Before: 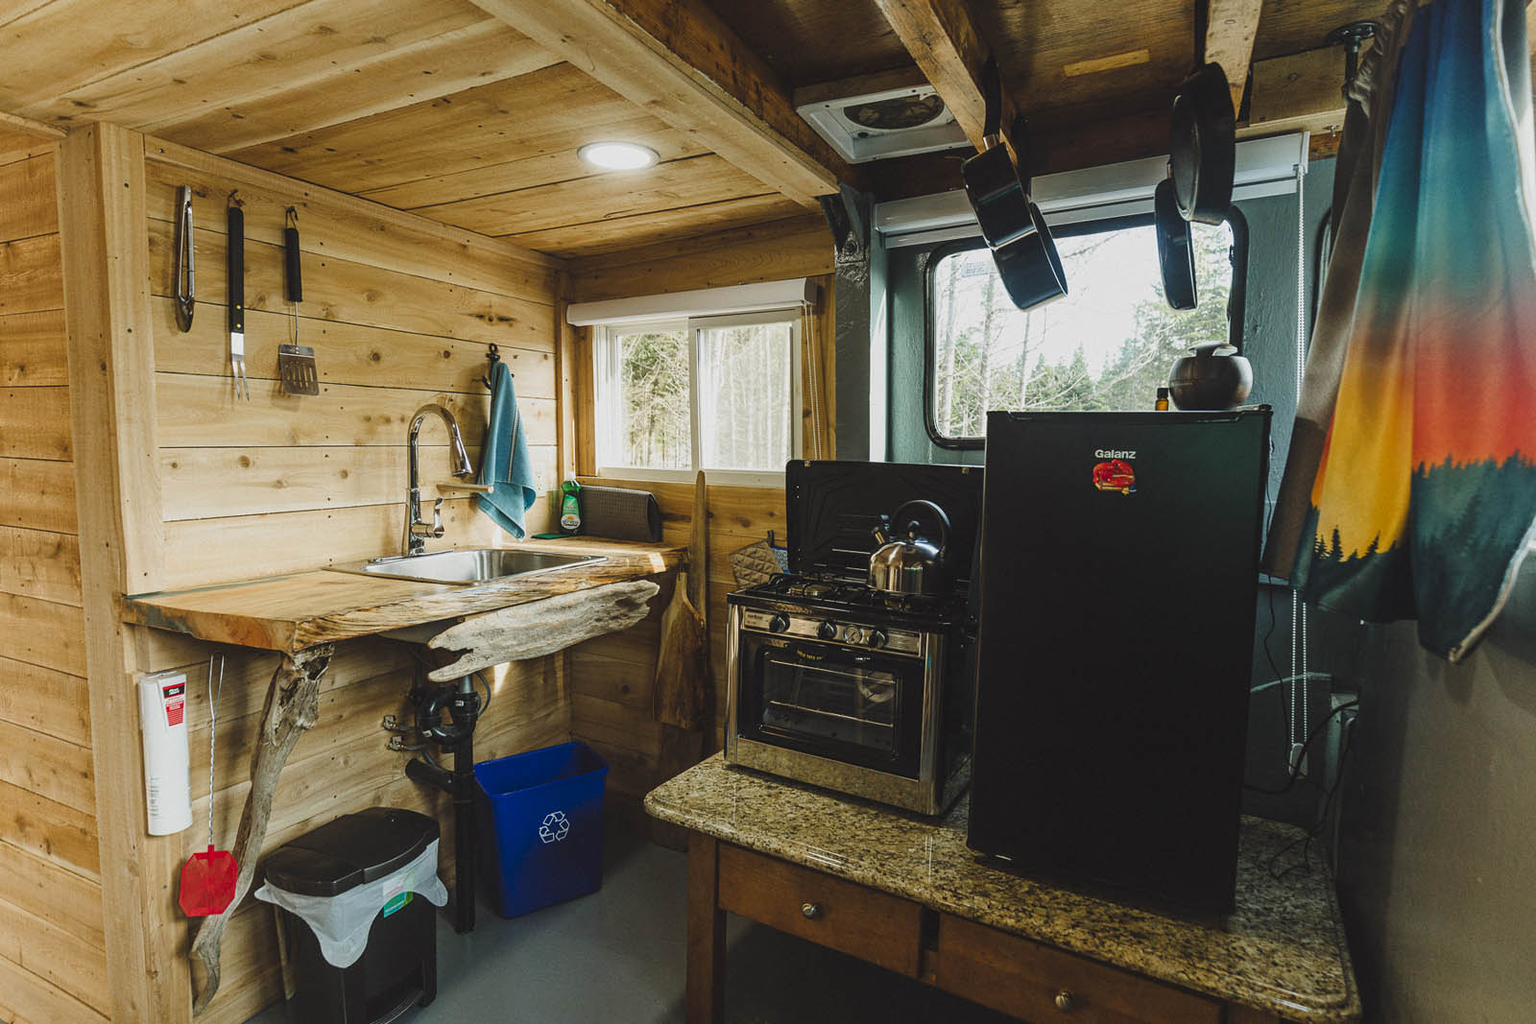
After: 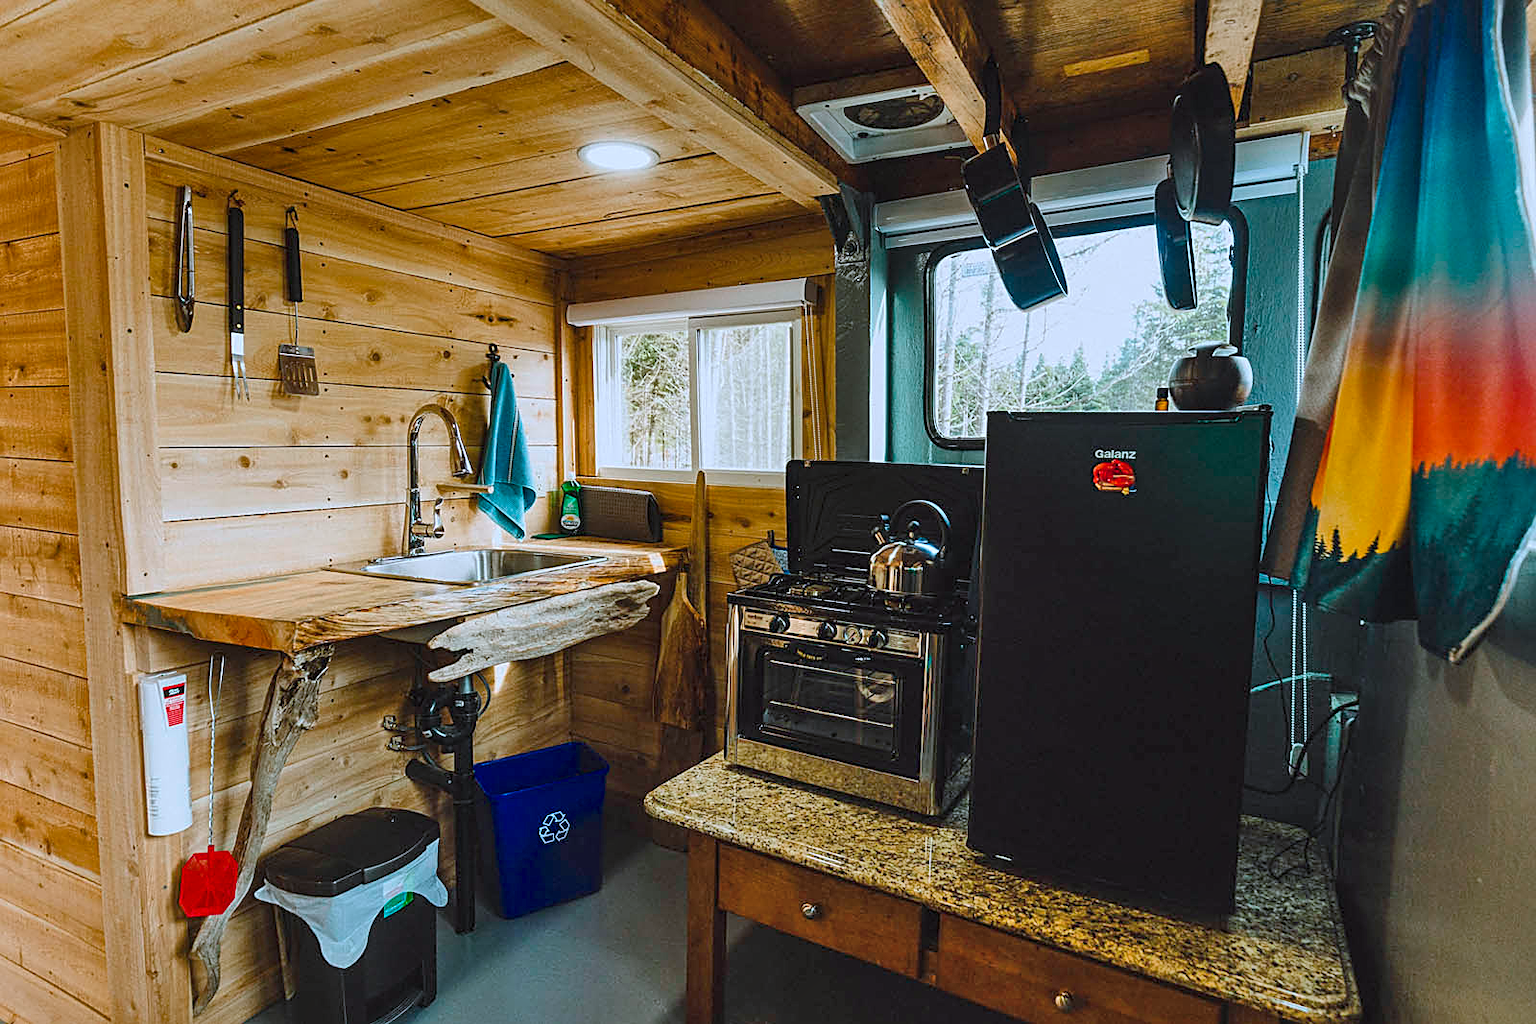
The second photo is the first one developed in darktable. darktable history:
shadows and highlights: low approximation 0.01, soften with gaussian
color correction: highlights a* -2.24, highlights b* -18.1
local contrast: highlights 100%, shadows 100%, detail 120%, midtone range 0.2
white balance: red 1, blue 1
sharpen: on, module defaults
color balance rgb: linear chroma grading › shadows -8%, linear chroma grading › global chroma 10%, perceptual saturation grading › global saturation 2%, perceptual saturation grading › highlights -2%, perceptual saturation grading › mid-tones 4%, perceptual saturation grading › shadows 8%, perceptual brilliance grading › global brilliance 2%, perceptual brilliance grading › highlights -4%, global vibrance 16%, saturation formula JzAzBz (2021)
